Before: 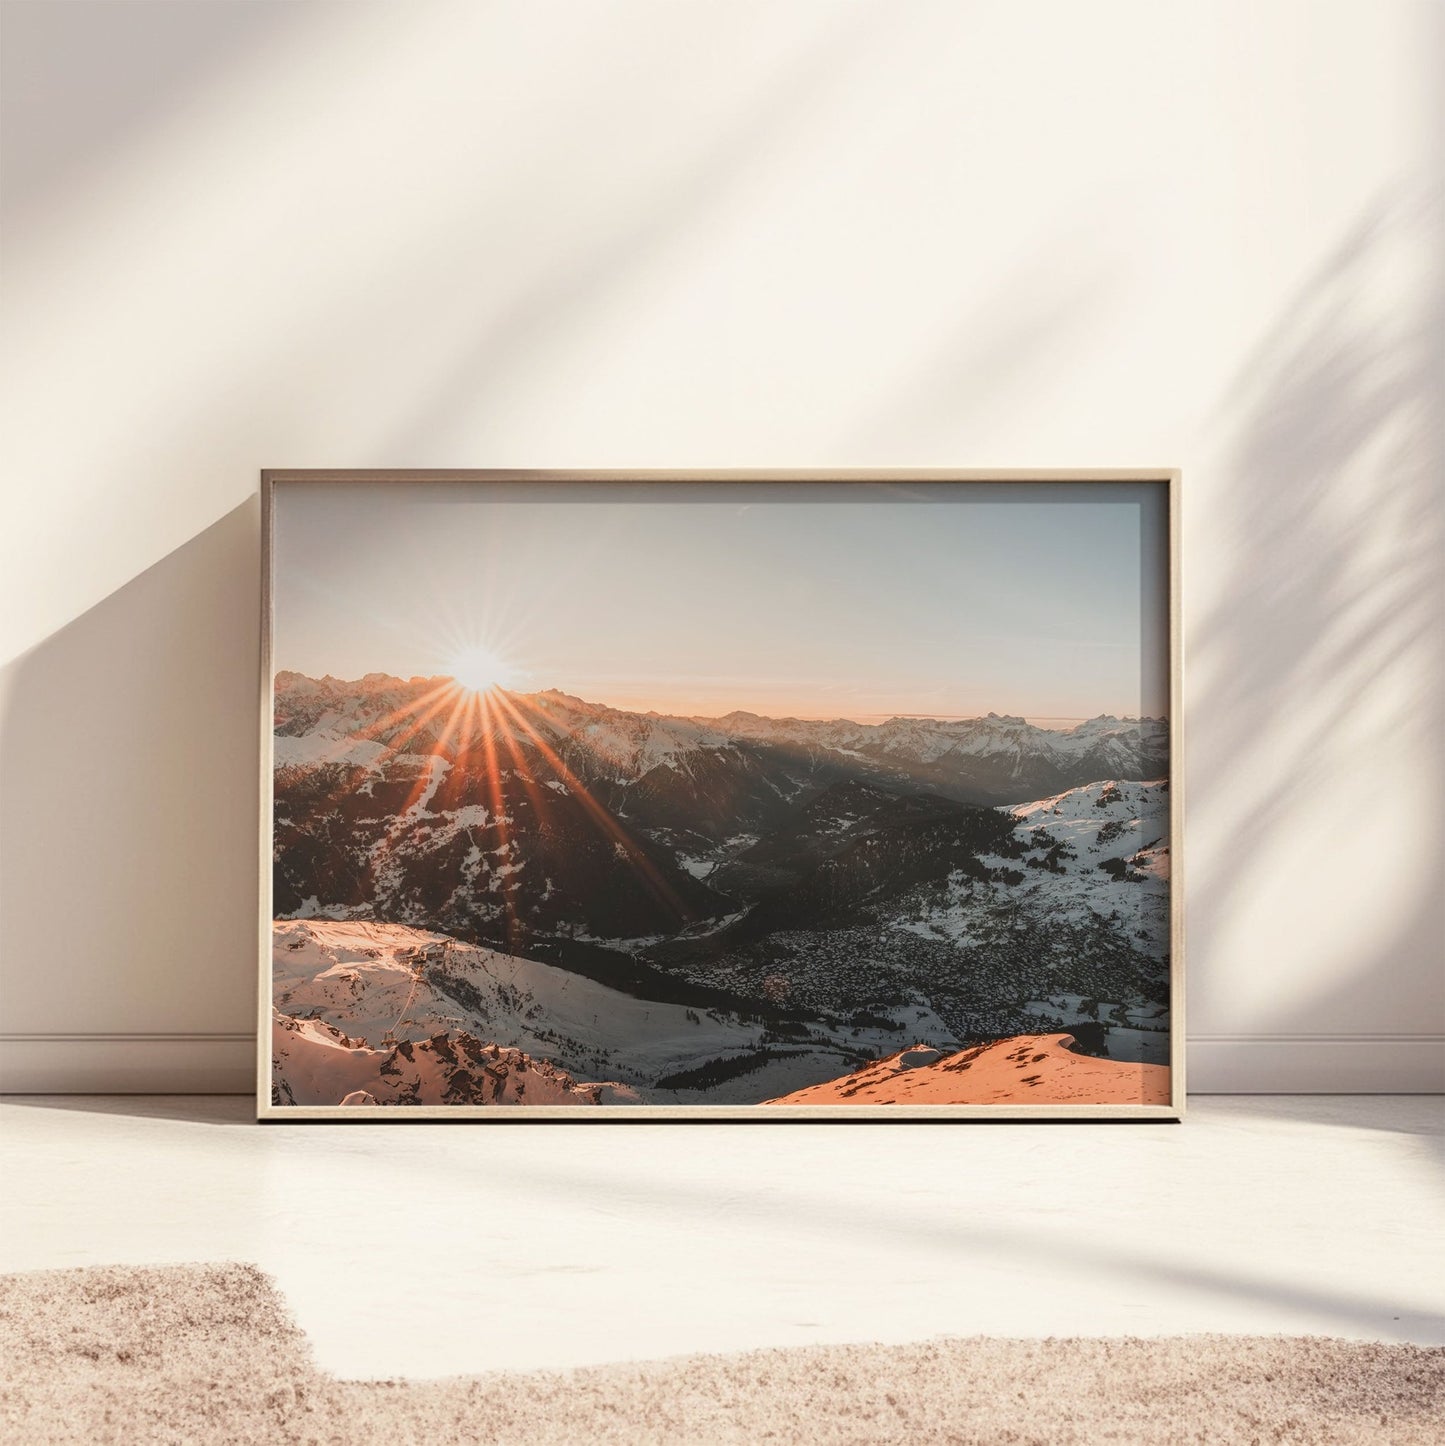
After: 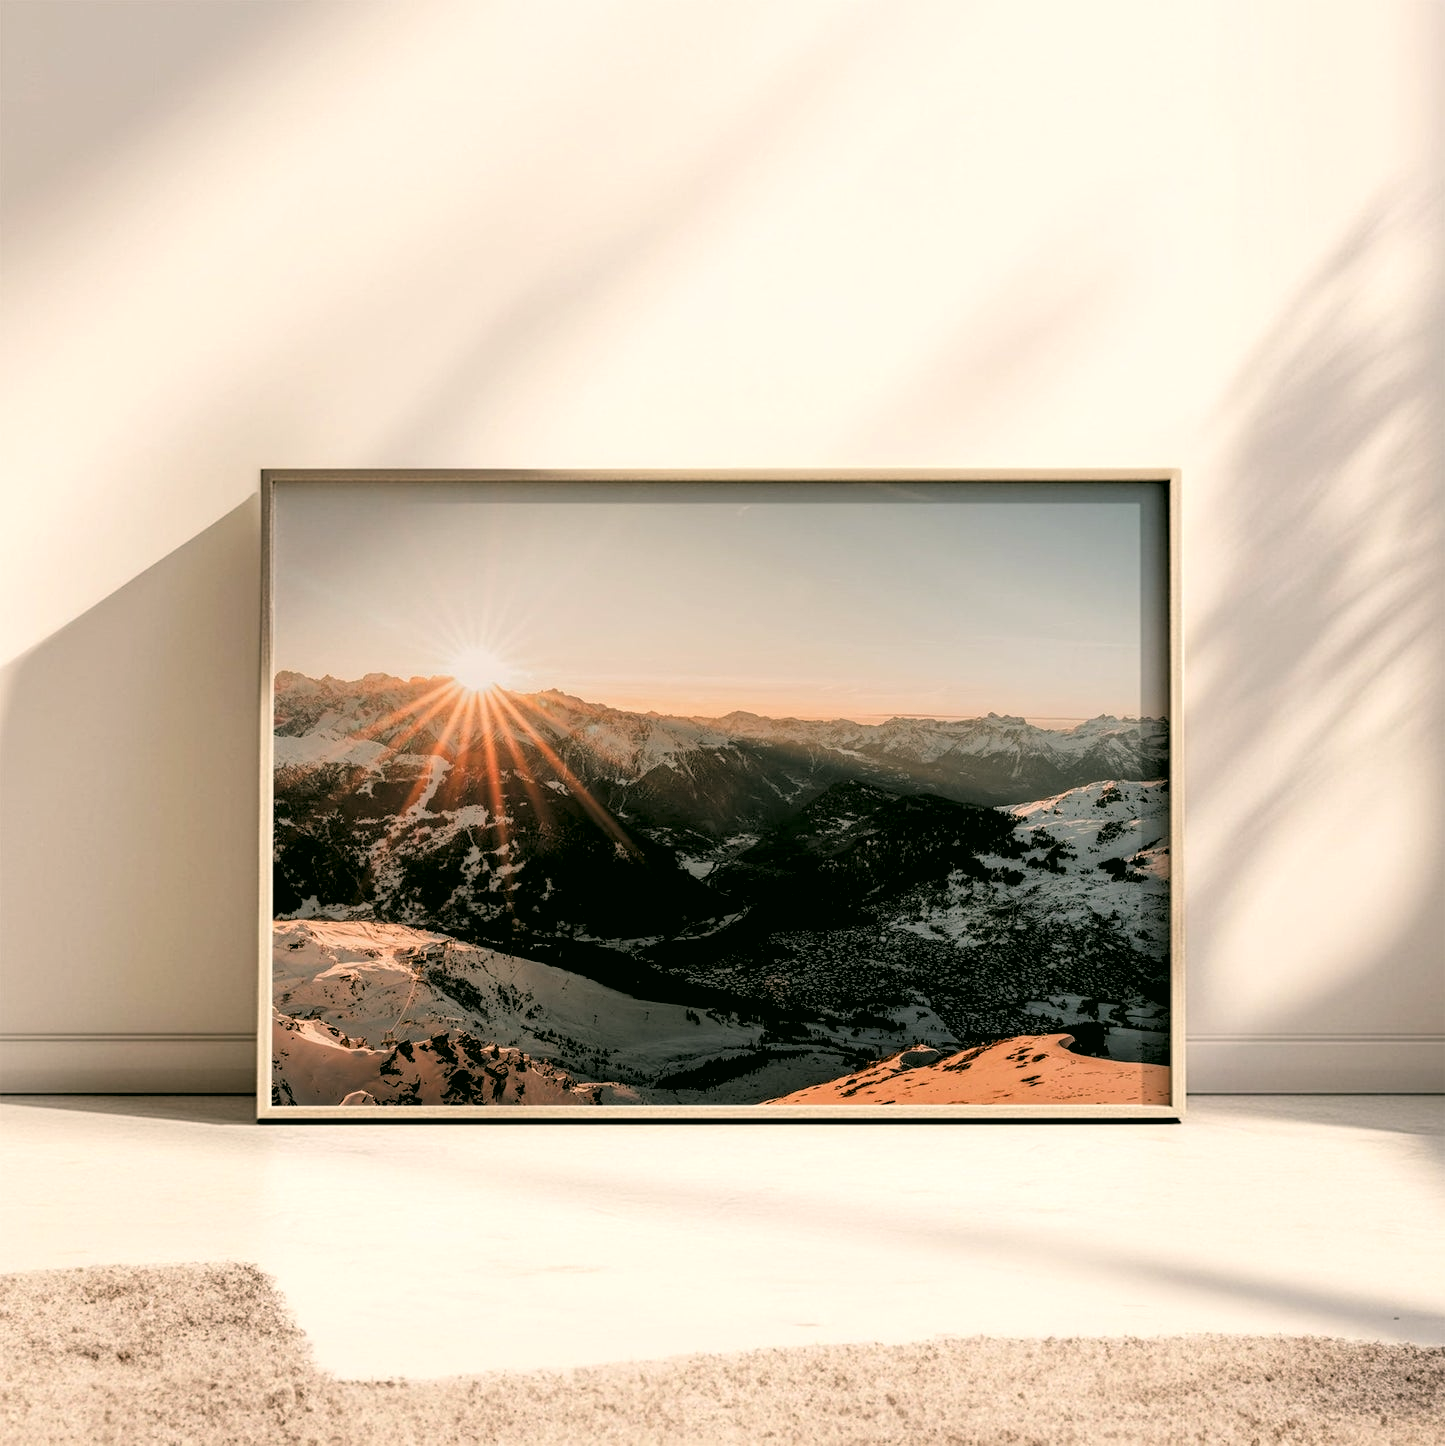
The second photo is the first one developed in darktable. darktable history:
rgb levels: levels [[0.034, 0.472, 0.904], [0, 0.5, 1], [0, 0.5, 1]]
color correction: highlights a* 4.02, highlights b* 4.98, shadows a* -7.55, shadows b* 4.98
